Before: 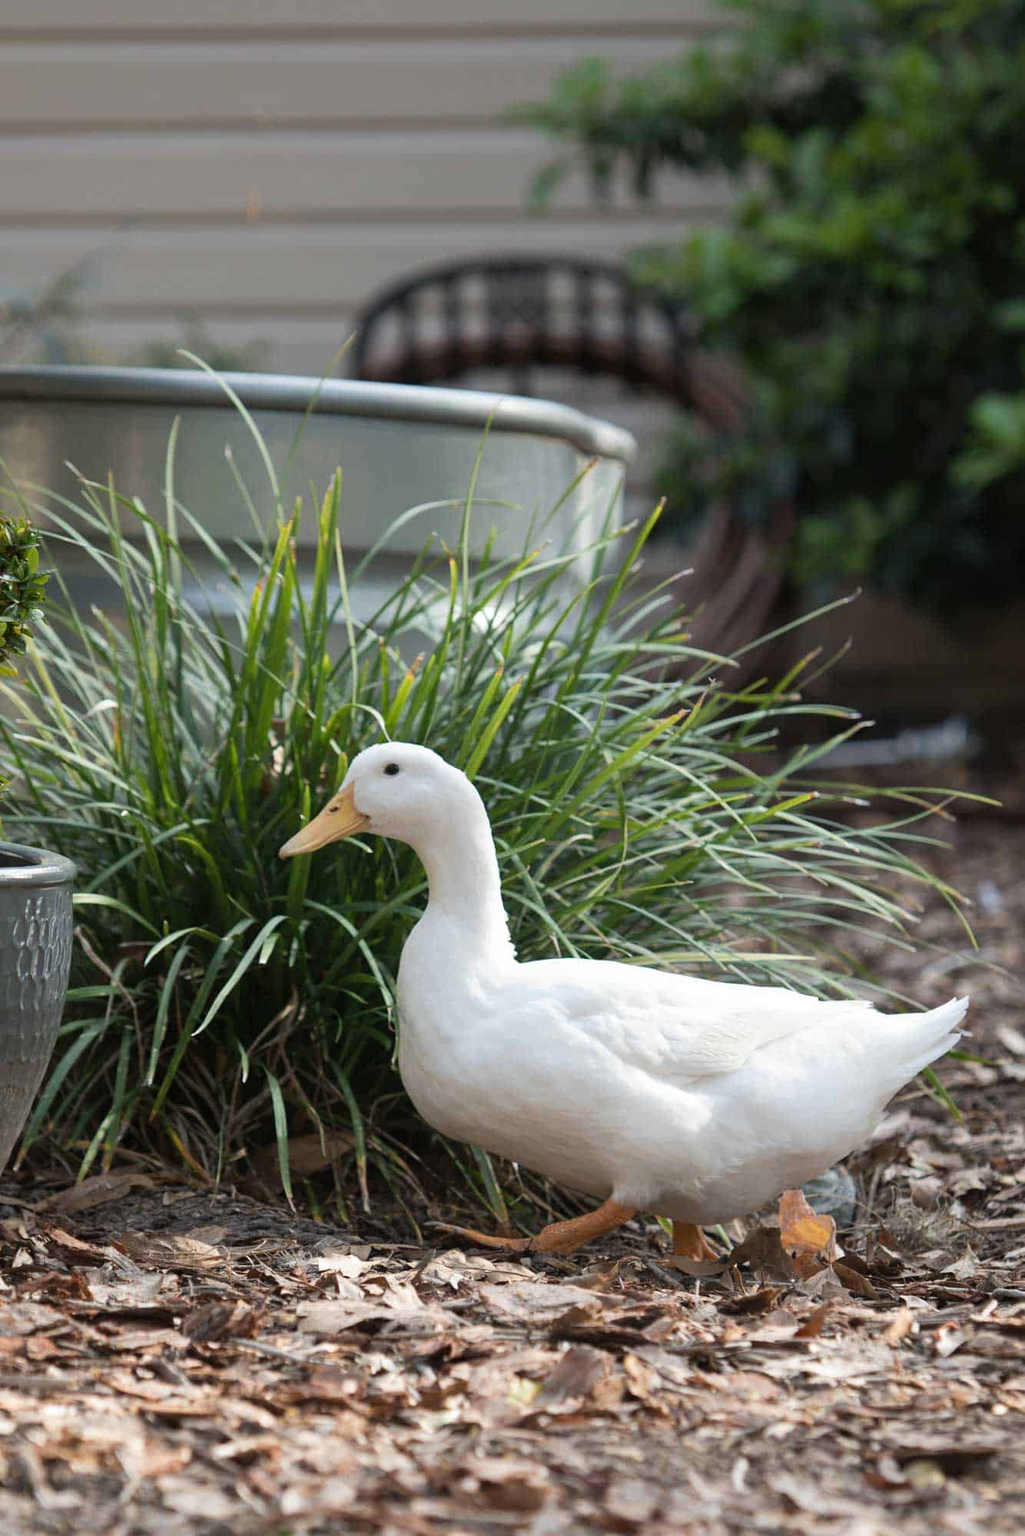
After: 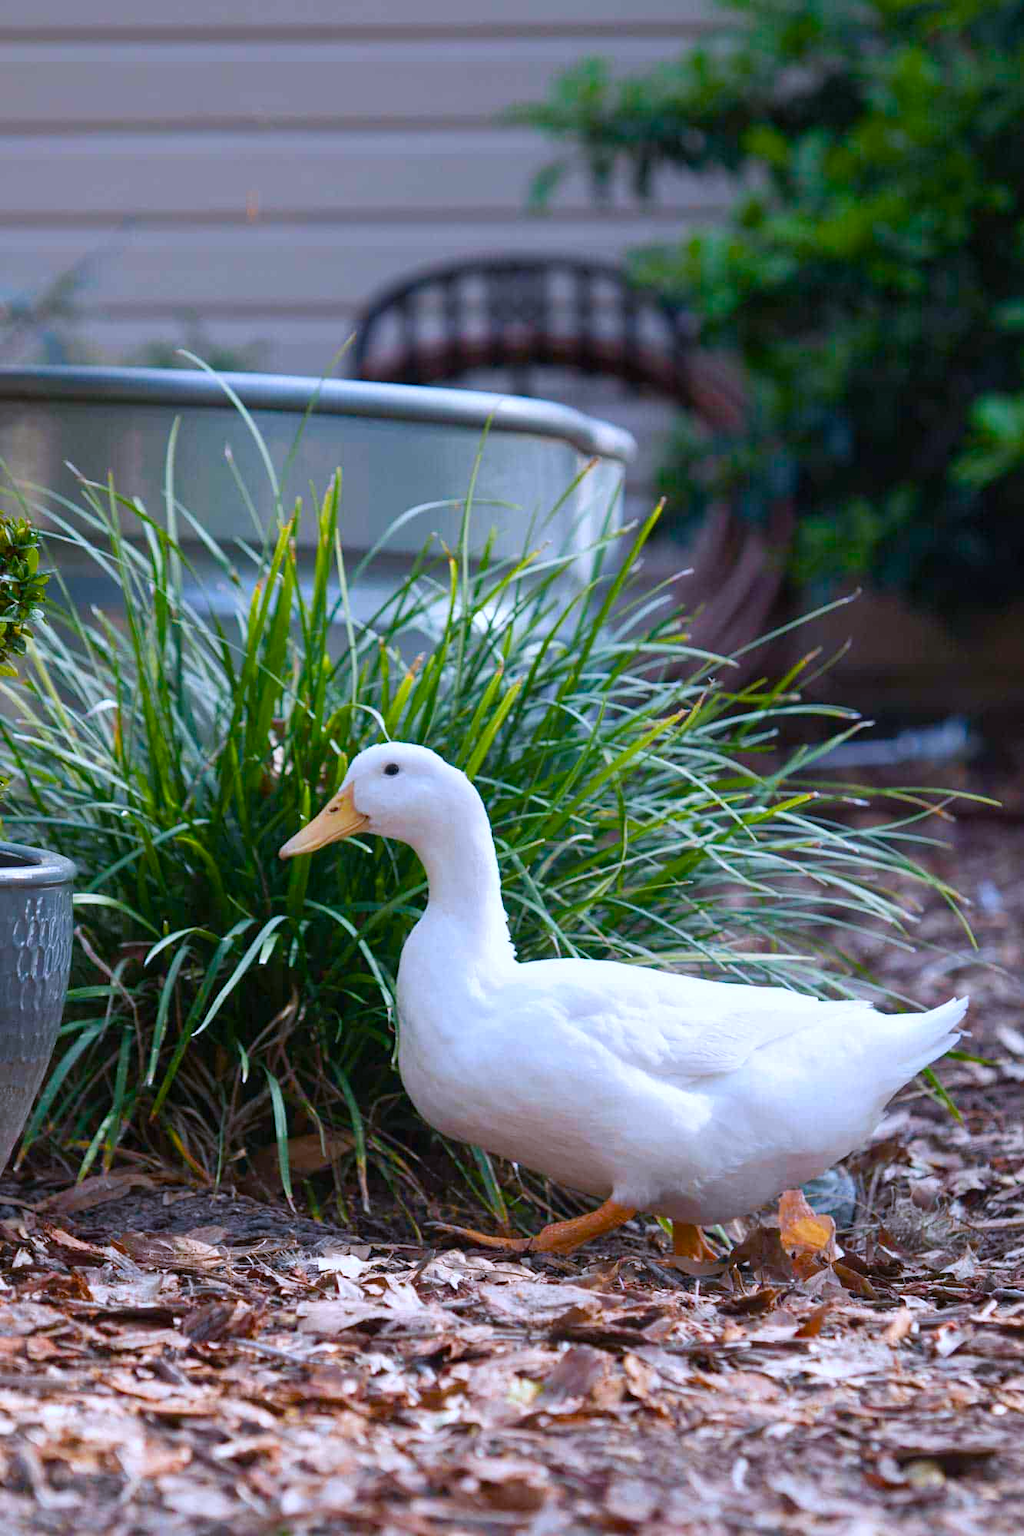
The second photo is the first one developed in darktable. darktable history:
color calibration: illuminant custom, x 0.373, y 0.388, temperature 4269.97 K
color balance rgb: linear chroma grading › global chroma 18.9%, perceptual saturation grading › global saturation 20%, perceptual saturation grading › highlights -25%, perceptual saturation grading › shadows 50%, global vibrance 18.93%
